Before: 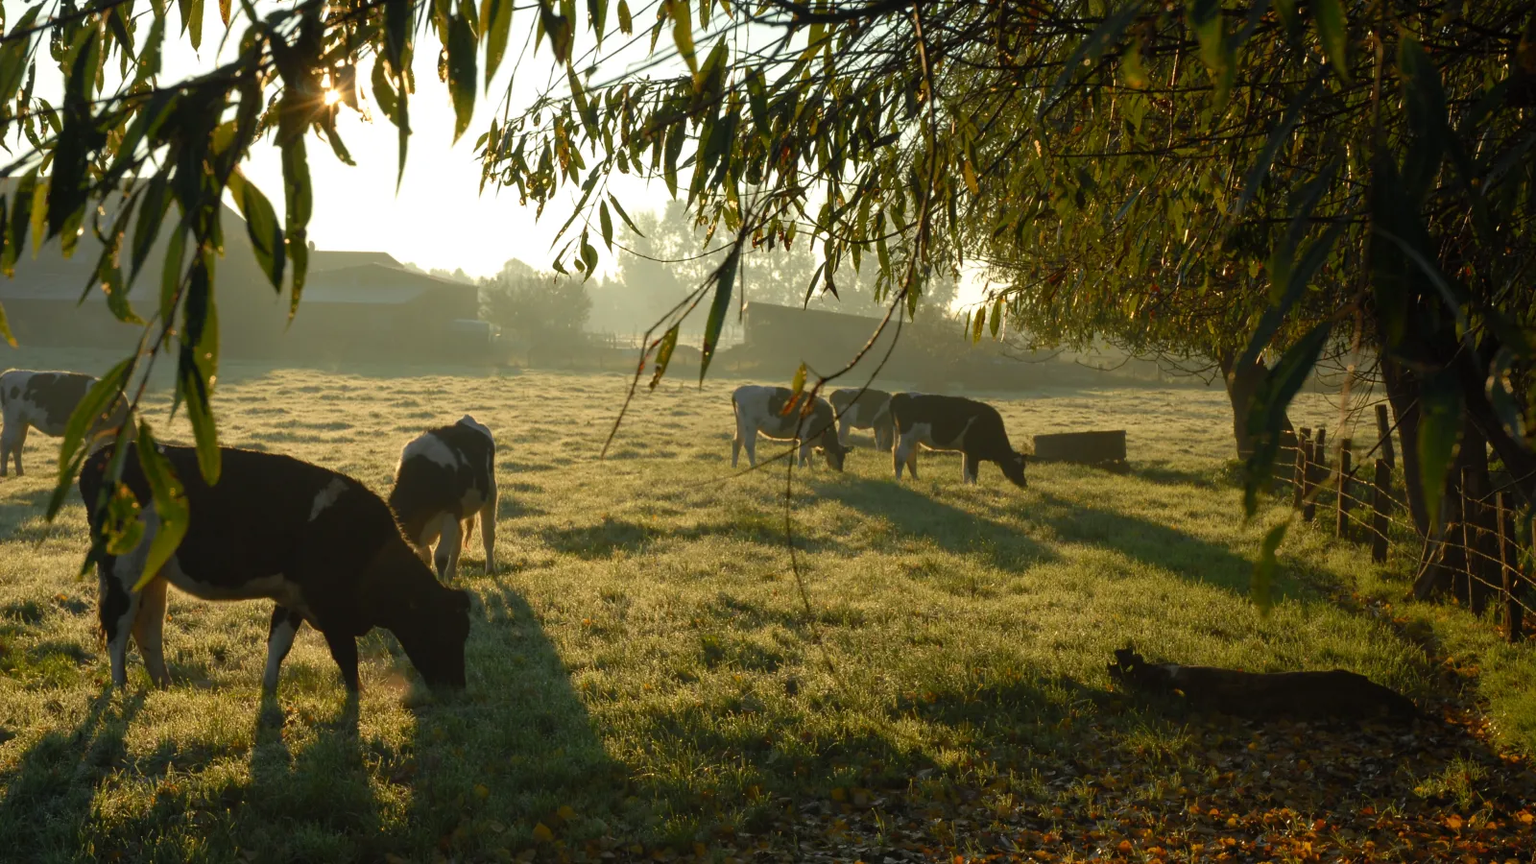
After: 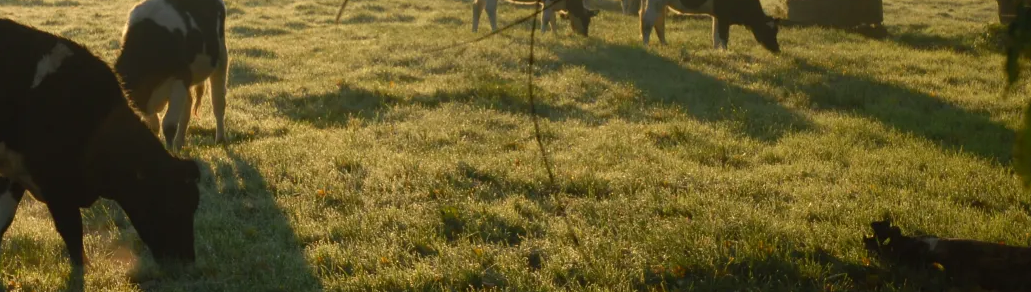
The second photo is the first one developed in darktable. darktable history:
crop: left 18.138%, top 50.619%, right 17.363%, bottom 16.912%
